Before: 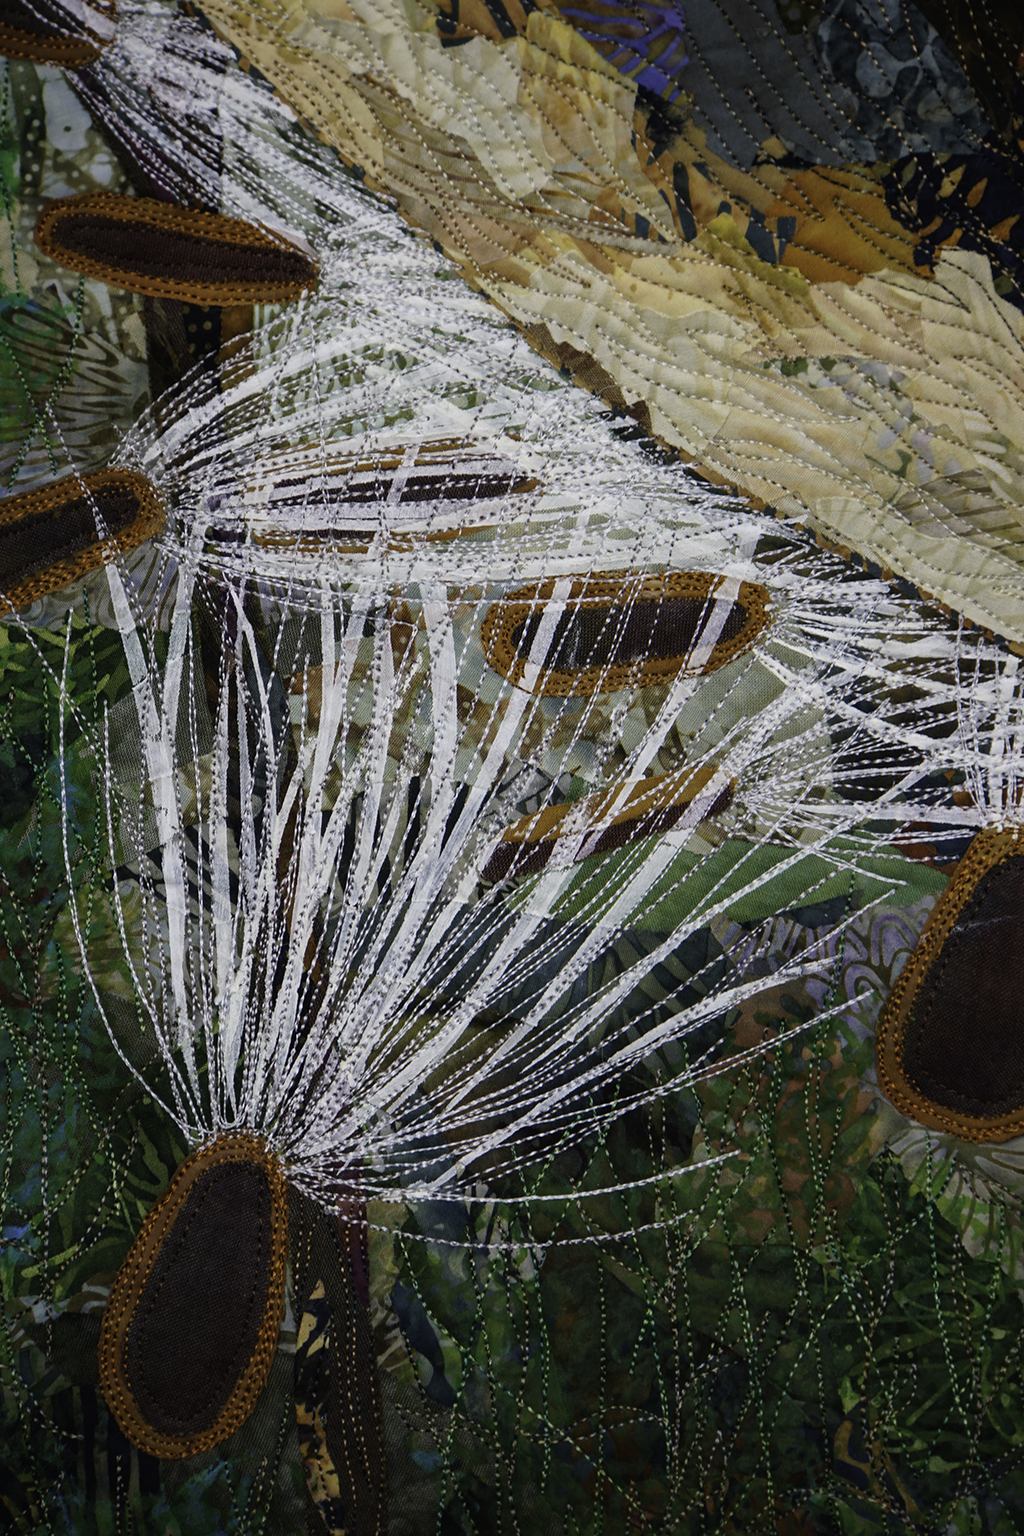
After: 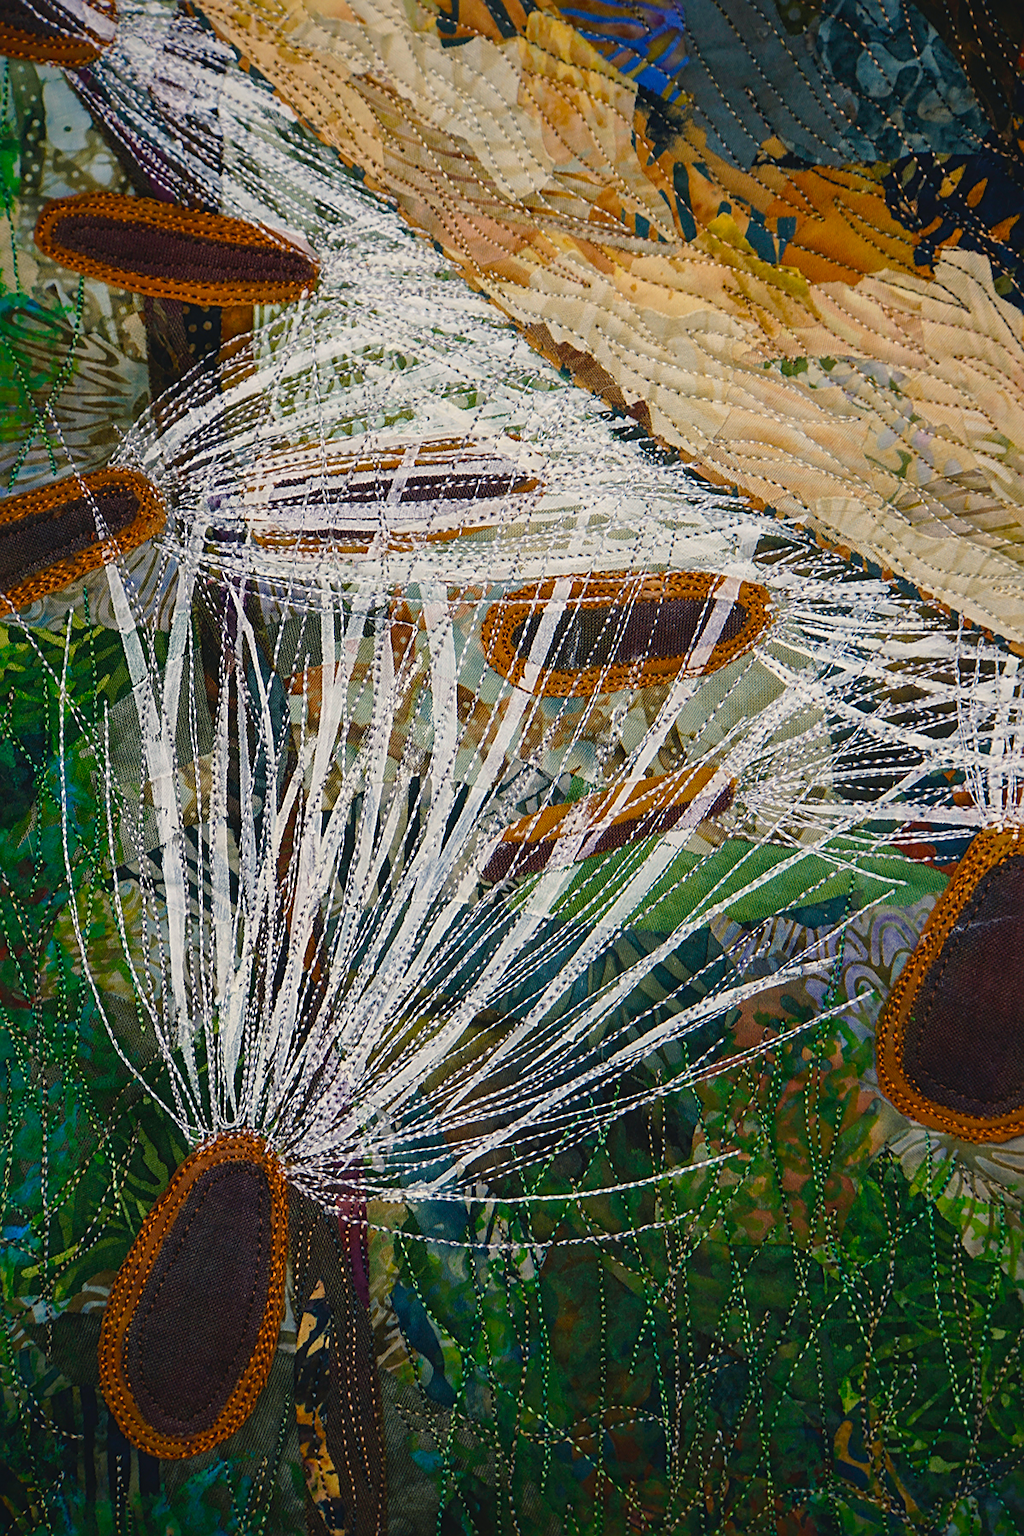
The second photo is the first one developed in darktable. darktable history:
color balance rgb: shadows lift › chroma 2%, shadows lift › hue 219.6°, power › hue 313.2°, highlights gain › chroma 3%, highlights gain › hue 75.6°, global offset › luminance 0.5%, perceptual saturation grading › global saturation 15.33%, perceptual saturation grading › highlights -19.33%, perceptual saturation grading › shadows 20%, global vibrance 20%
sharpen: amount 0.478
